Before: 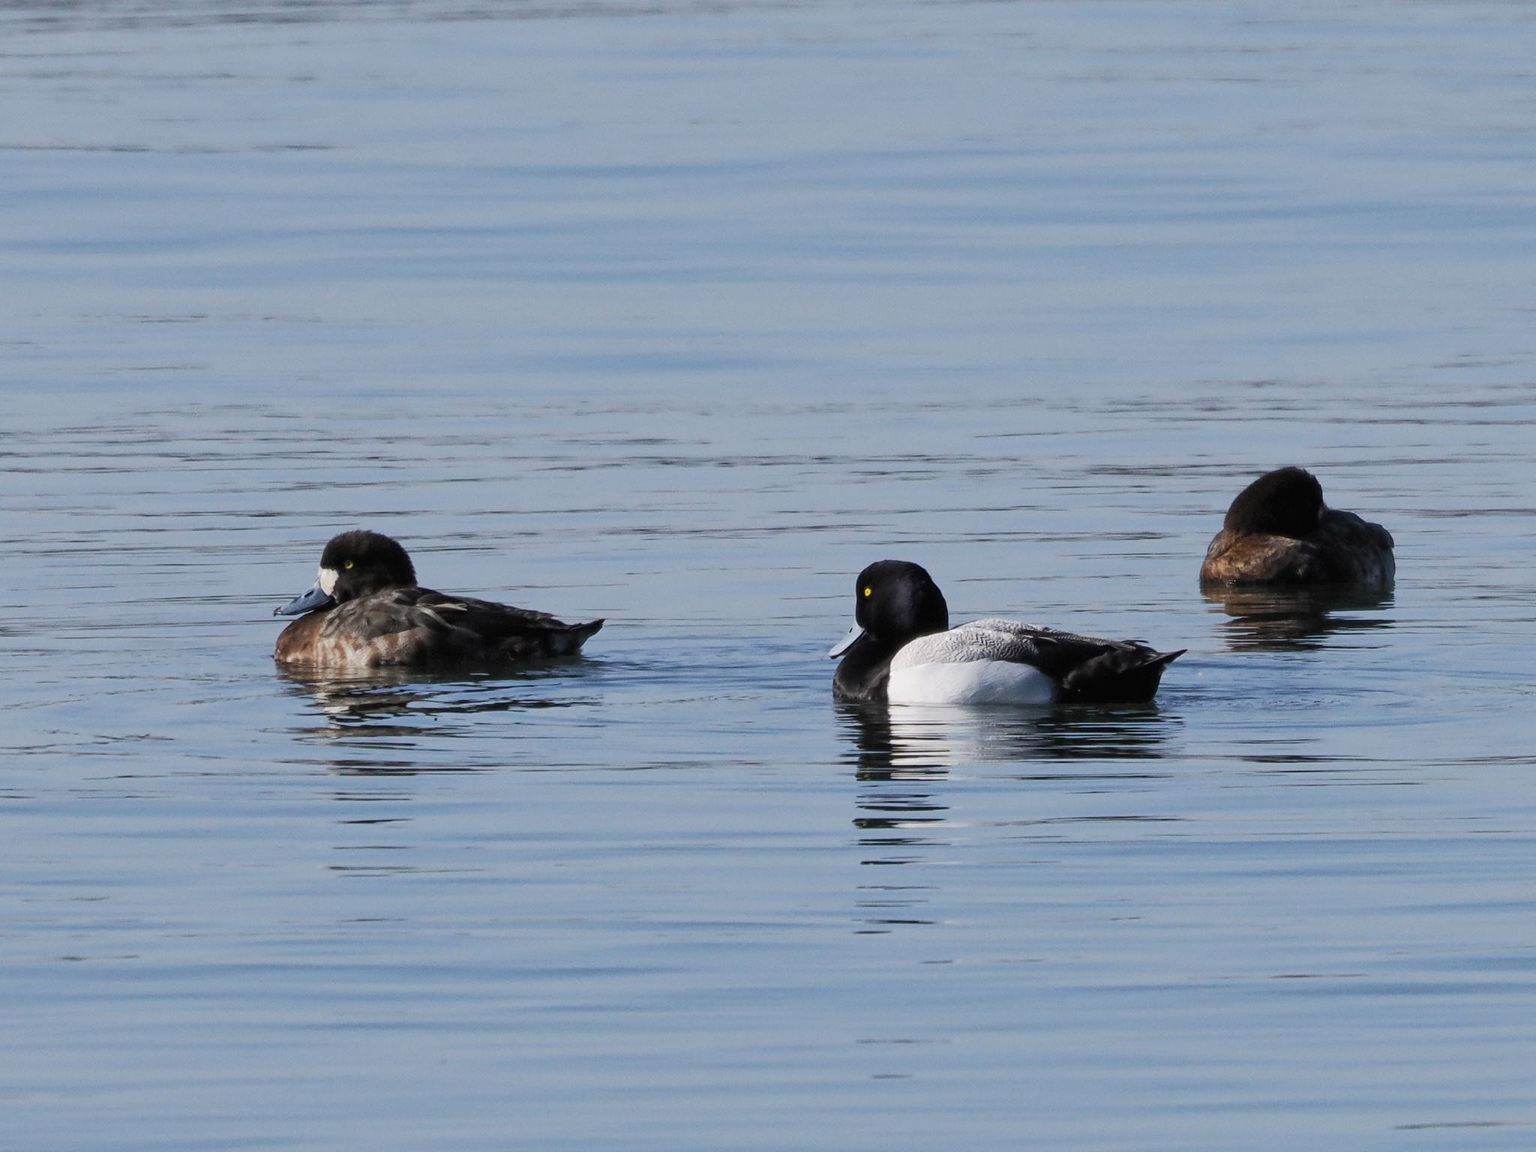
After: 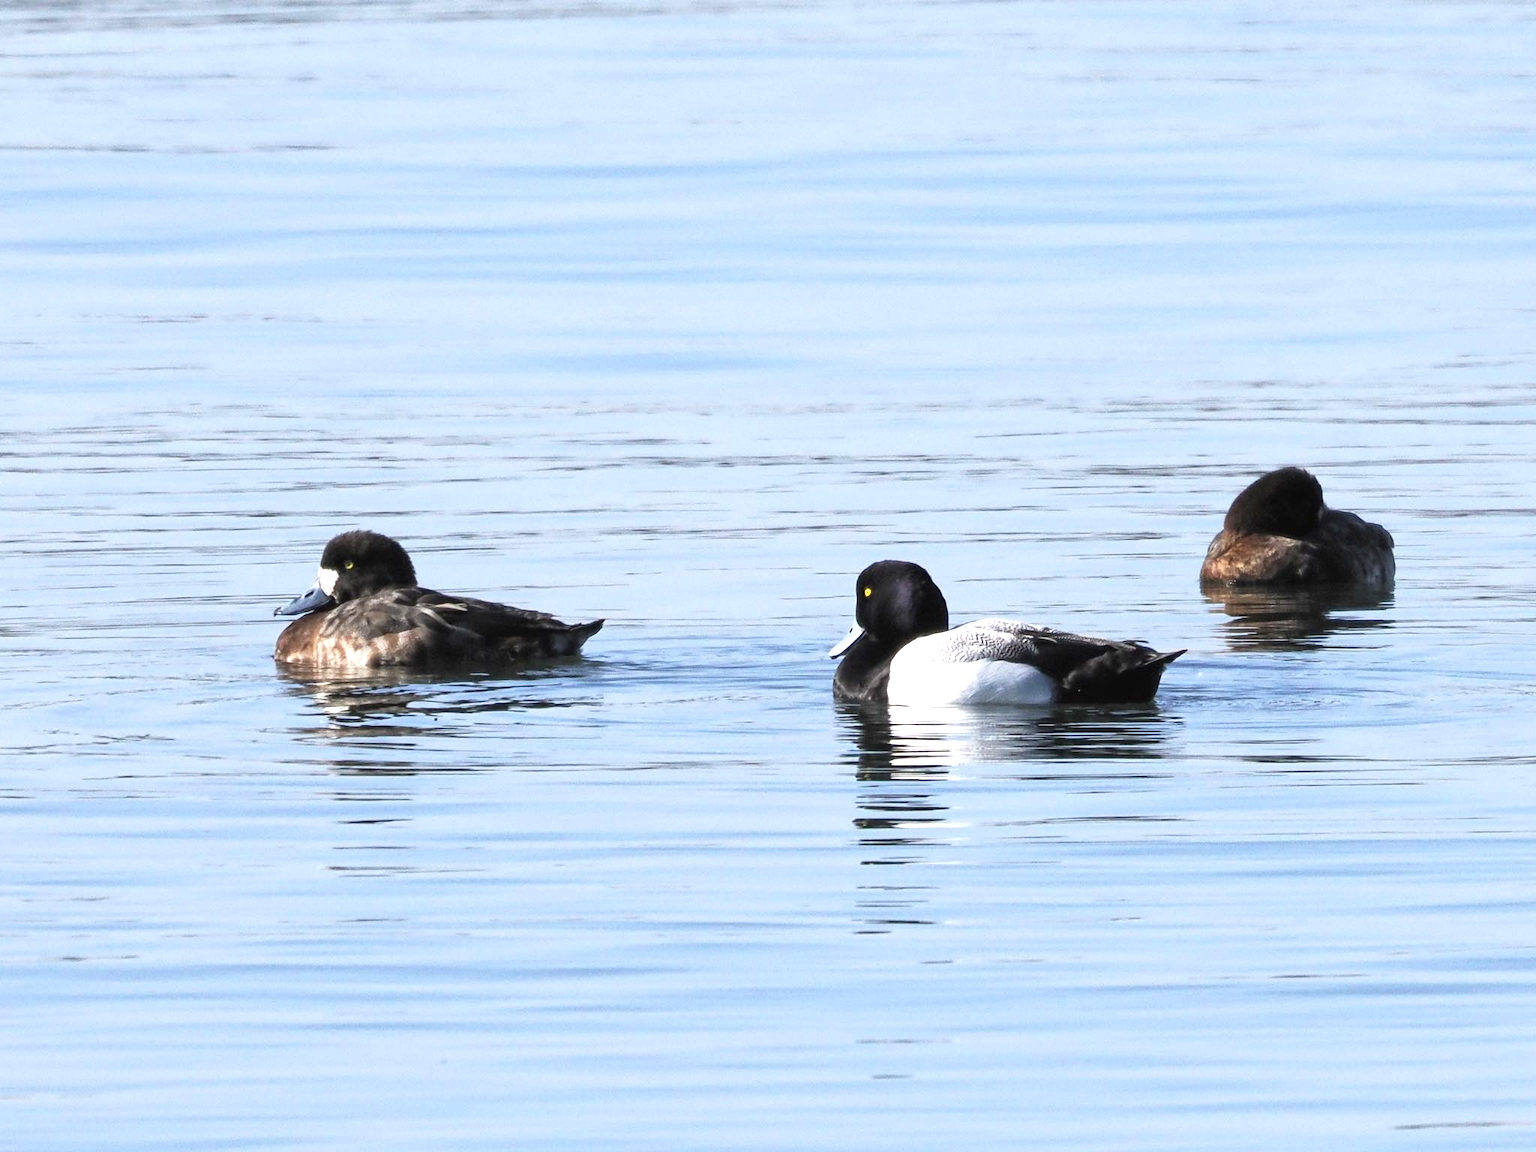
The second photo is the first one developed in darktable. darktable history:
exposure: black level correction 0, exposure 1.125 EV, compensate exposure bias true, compensate highlight preservation false
contrast brightness saturation: saturation -0.04
